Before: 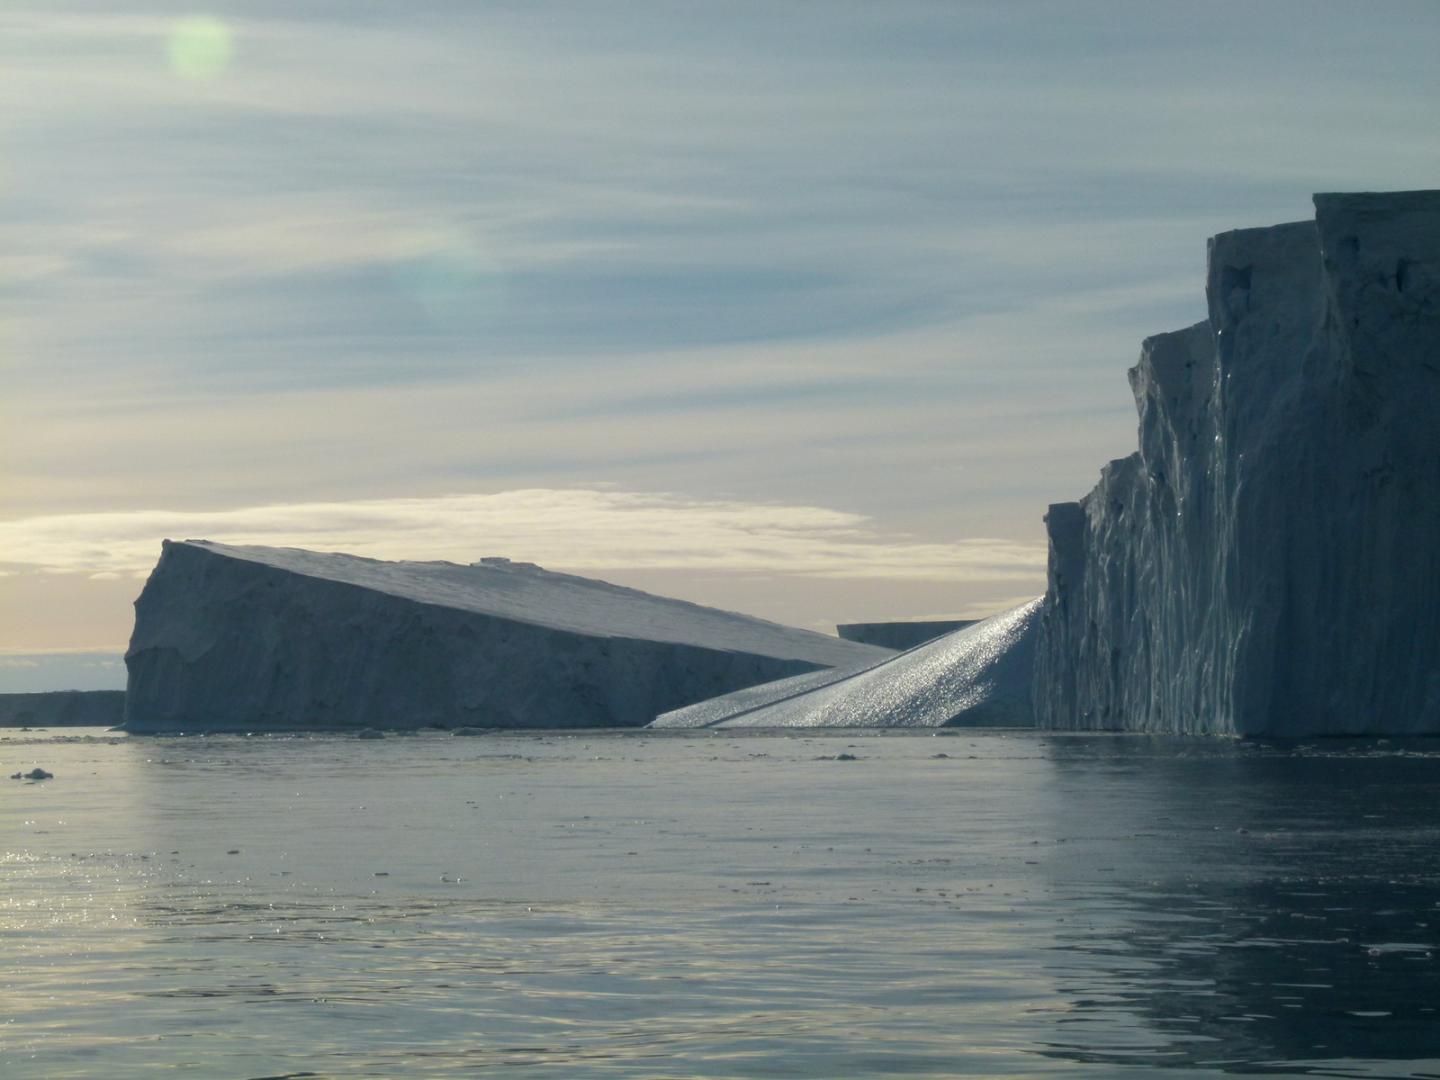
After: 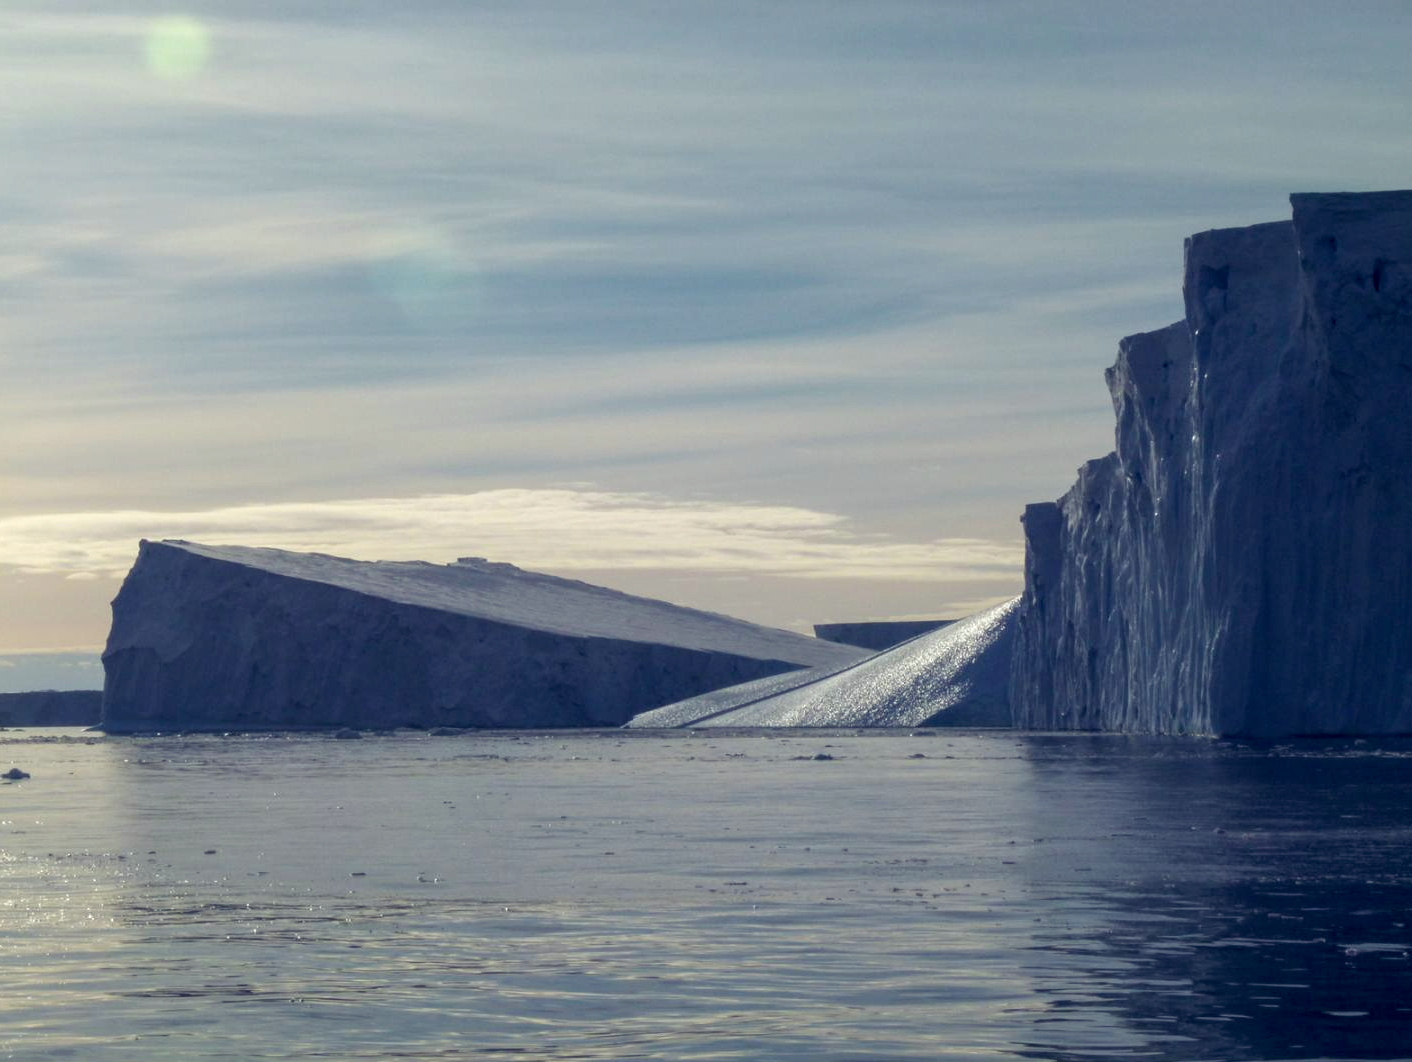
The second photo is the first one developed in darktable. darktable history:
exposure: black level correction 0.001, exposure 0.017 EV, compensate highlight preservation false
color balance rgb: shadows lift › luminance -22.039%, shadows lift › chroma 9.259%, shadows lift › hue 283.46°, global offset › chroma 0.148%, global offset › hue 253.37°, perceptual saturation grading › global saturation 1.165%, perceptual saturation grading › highlights -1.775%, perceptual saturation grading › mid-tones 4.011%, perceptual saturation grading › shadows 8.805%, global vibrance 8.499%
local contrast: on, module defaults
crop: left 1.651%, right 0.276%, bottom 1.651%
